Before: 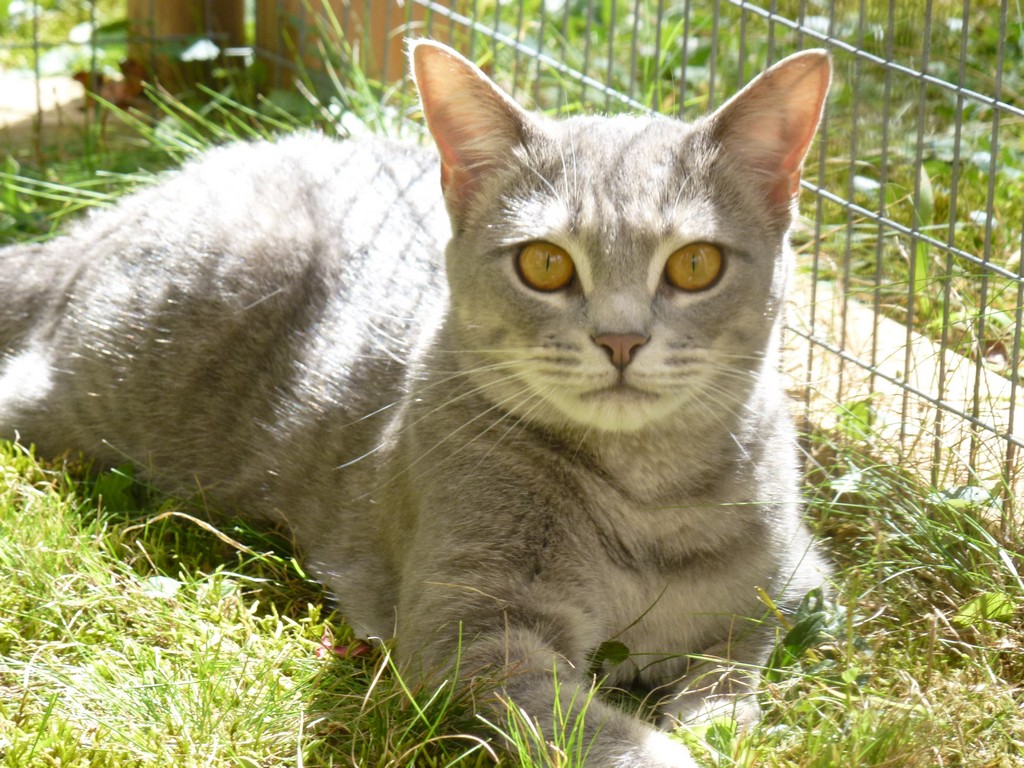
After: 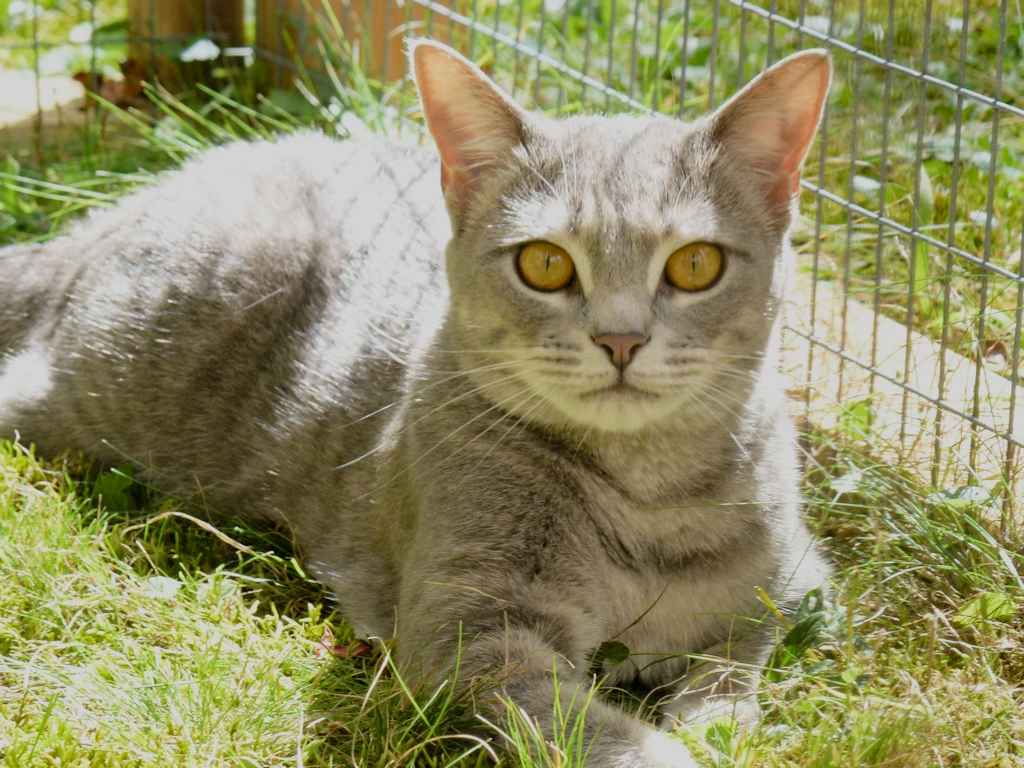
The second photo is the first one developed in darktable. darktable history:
haze removal: compatibility mode true, adaptive false
filmic rgb: black relative exposure -7.65 EV, white relative exposure 4.56 EV, hardness 3.61
